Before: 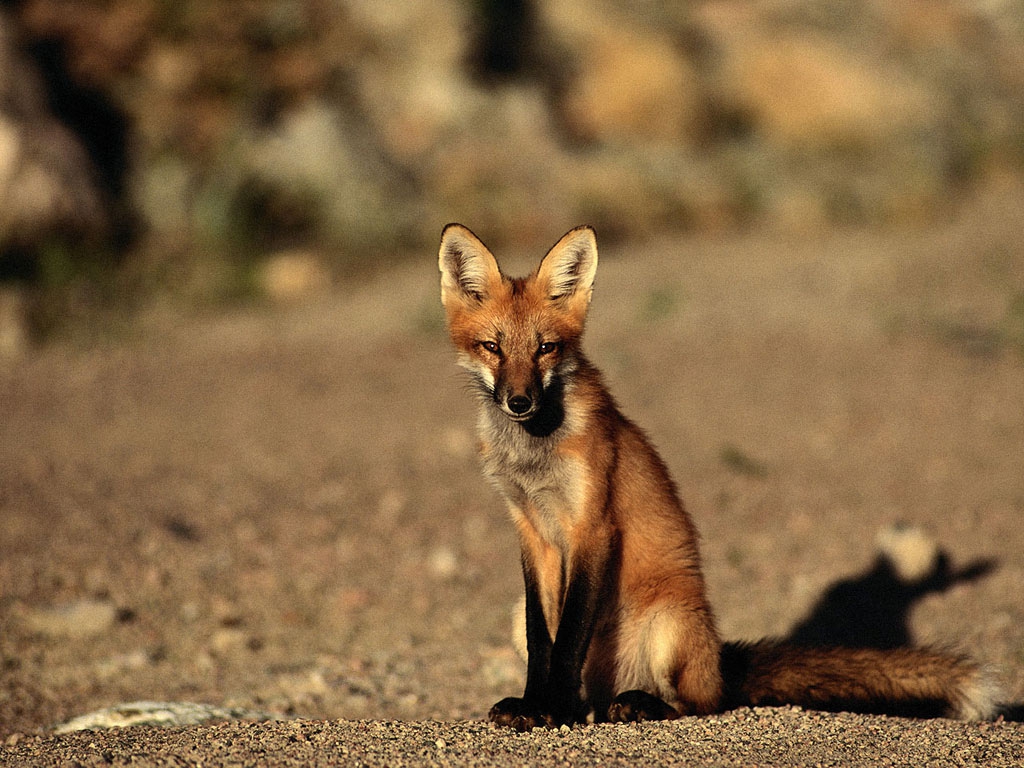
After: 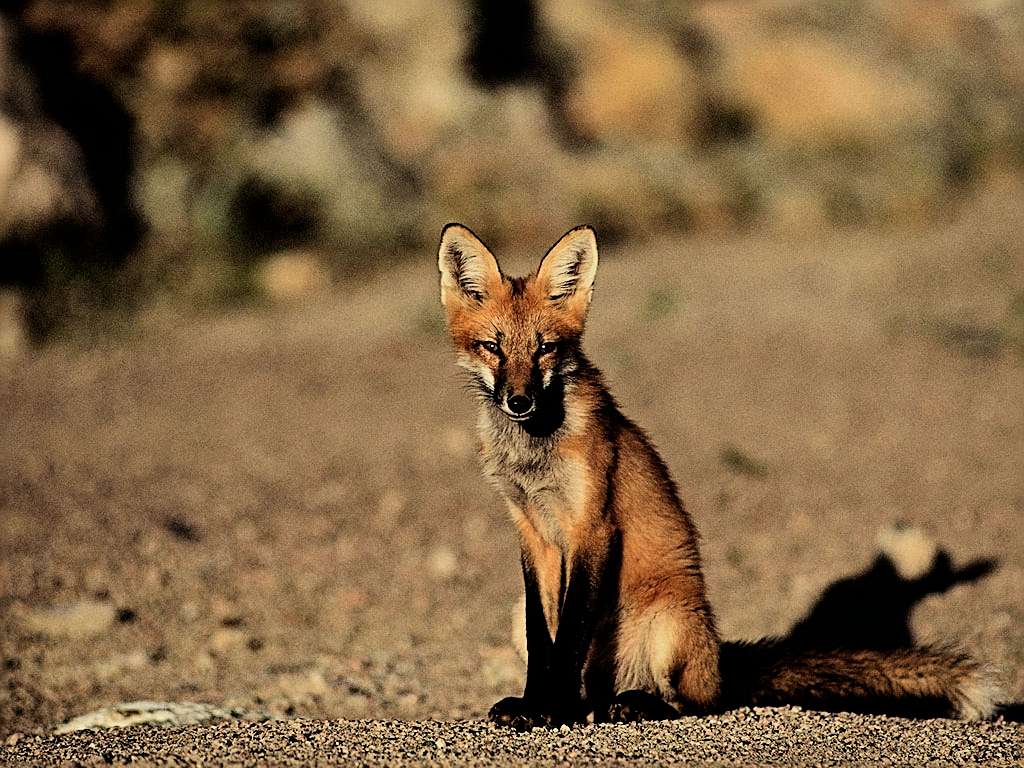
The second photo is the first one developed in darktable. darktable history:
white balance: emerald 1
sharpen: radius 2.543, amount 0.636
filmic rgb: black relative exposure -5 EV, hardness 2.88, contrast 1.3
